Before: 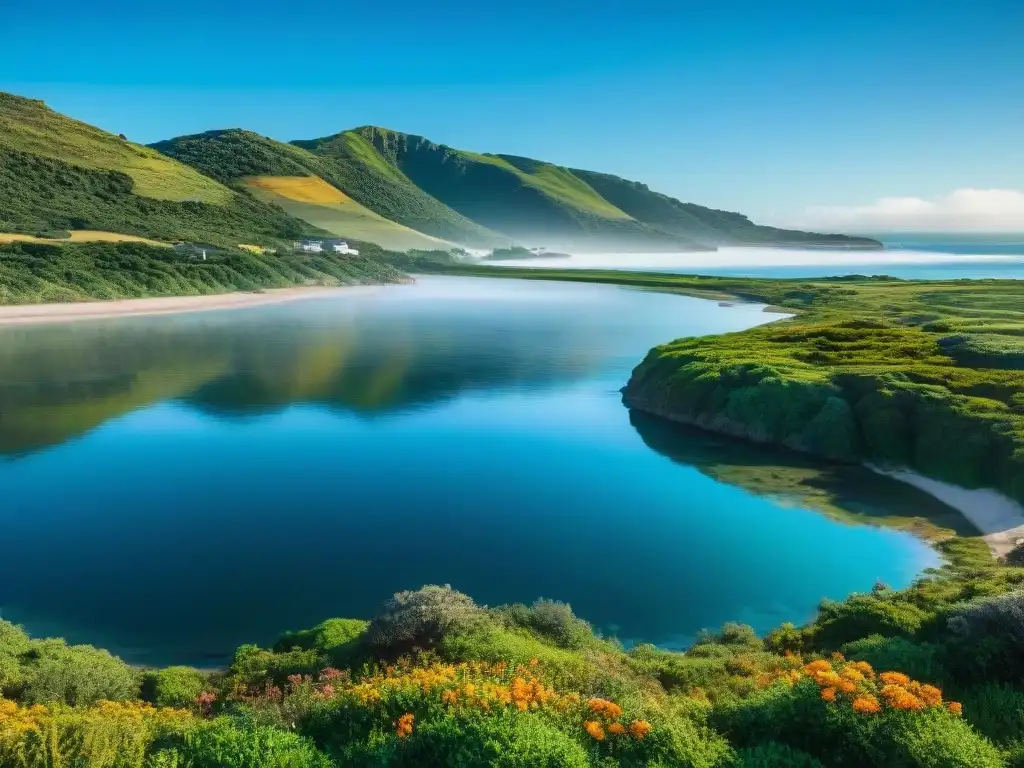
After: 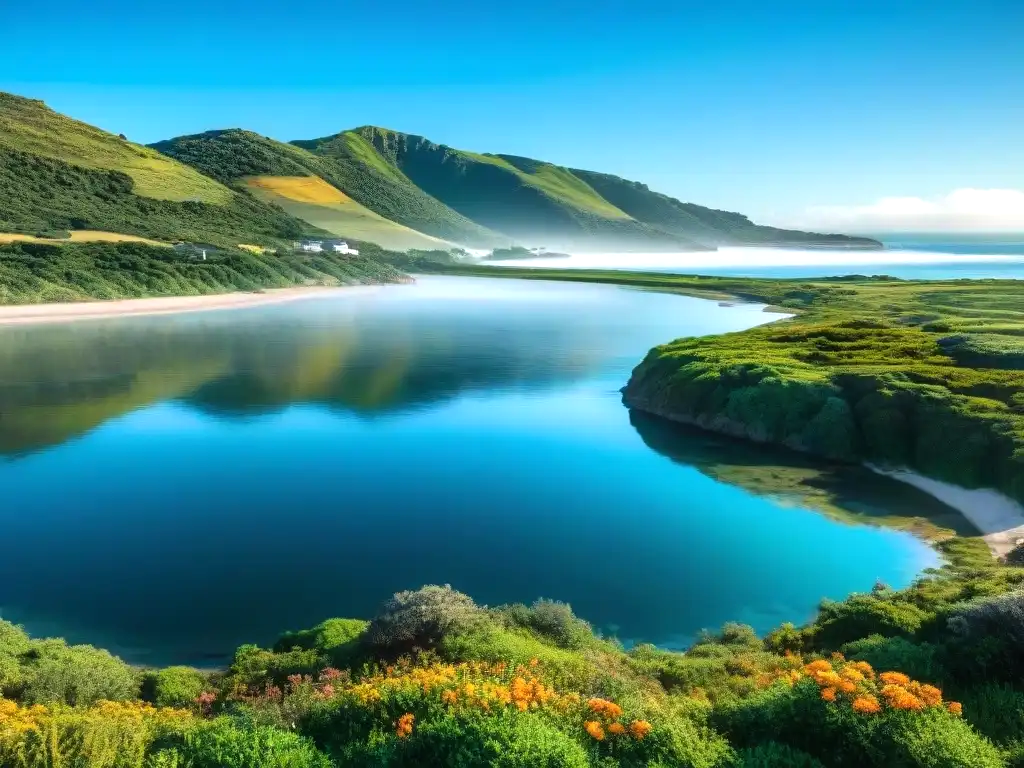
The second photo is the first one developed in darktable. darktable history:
tone equalizer: -8 EV -0.431 EV, -7 EV -0.376 EV, -6 EV -0.314 EV, -5 EV -0.259 EV, -3 EV 0.222 EV, -2 EV 0.309 EV, -1 EV 0.401 EV, +0 EV 0.393 EV
